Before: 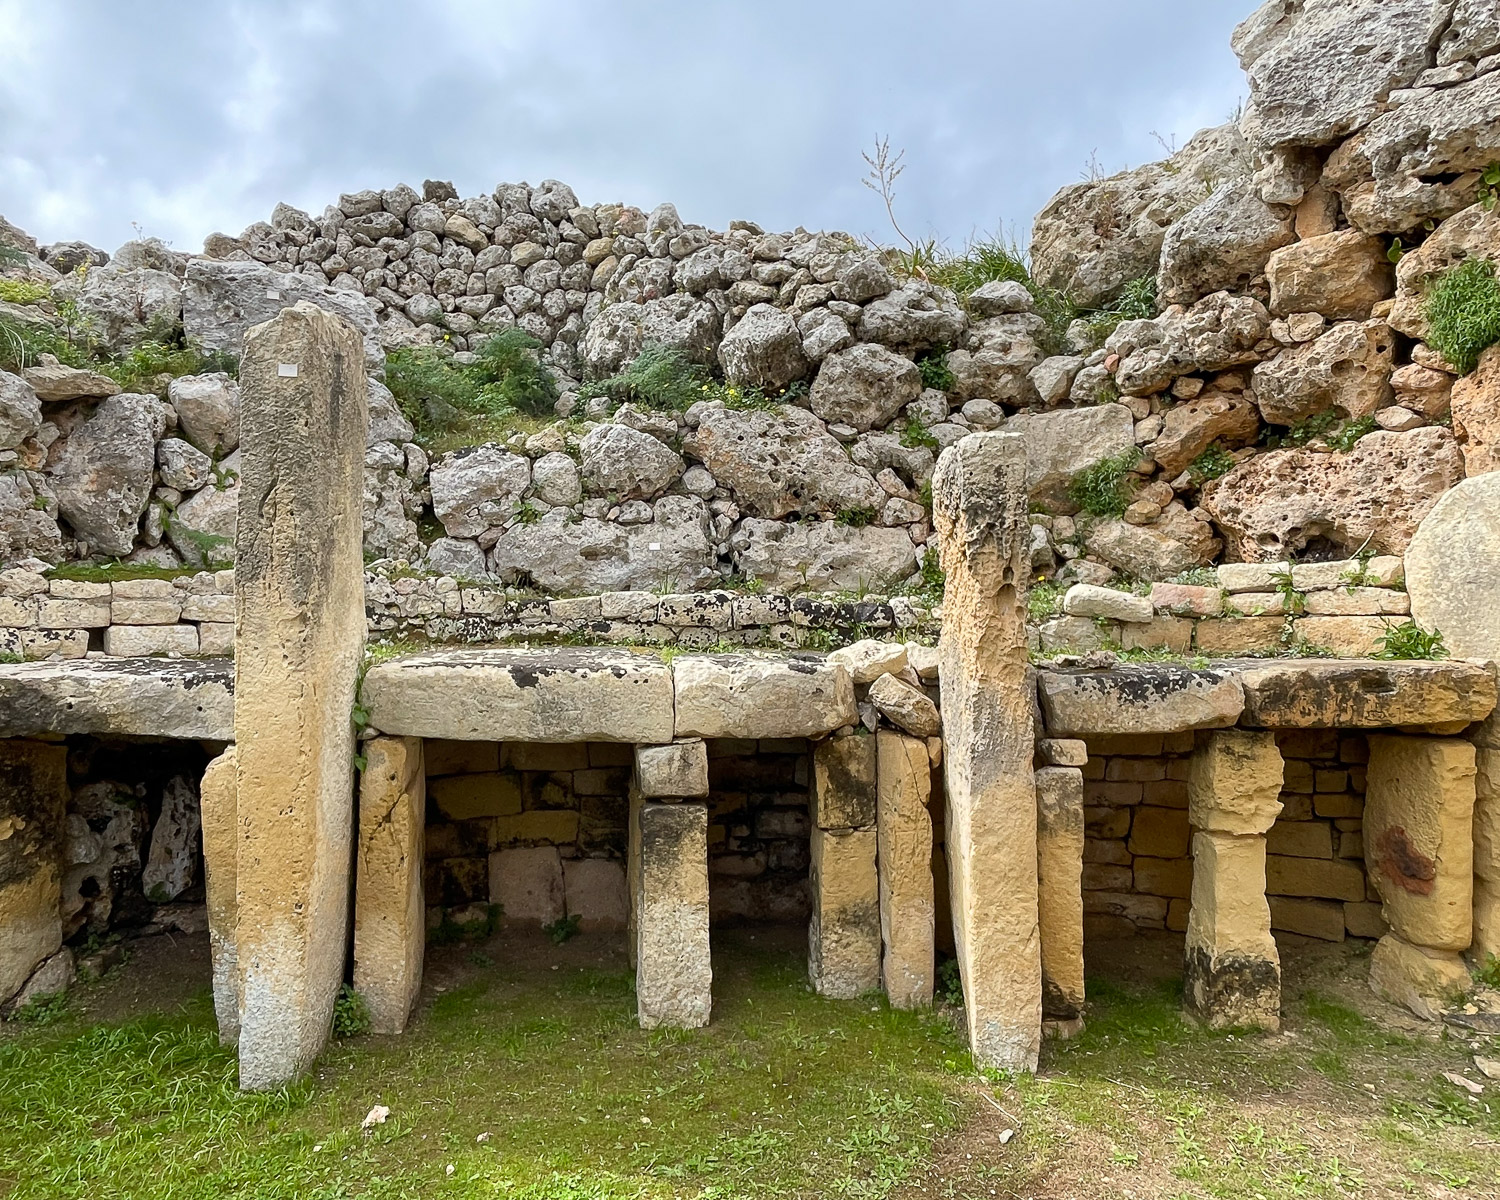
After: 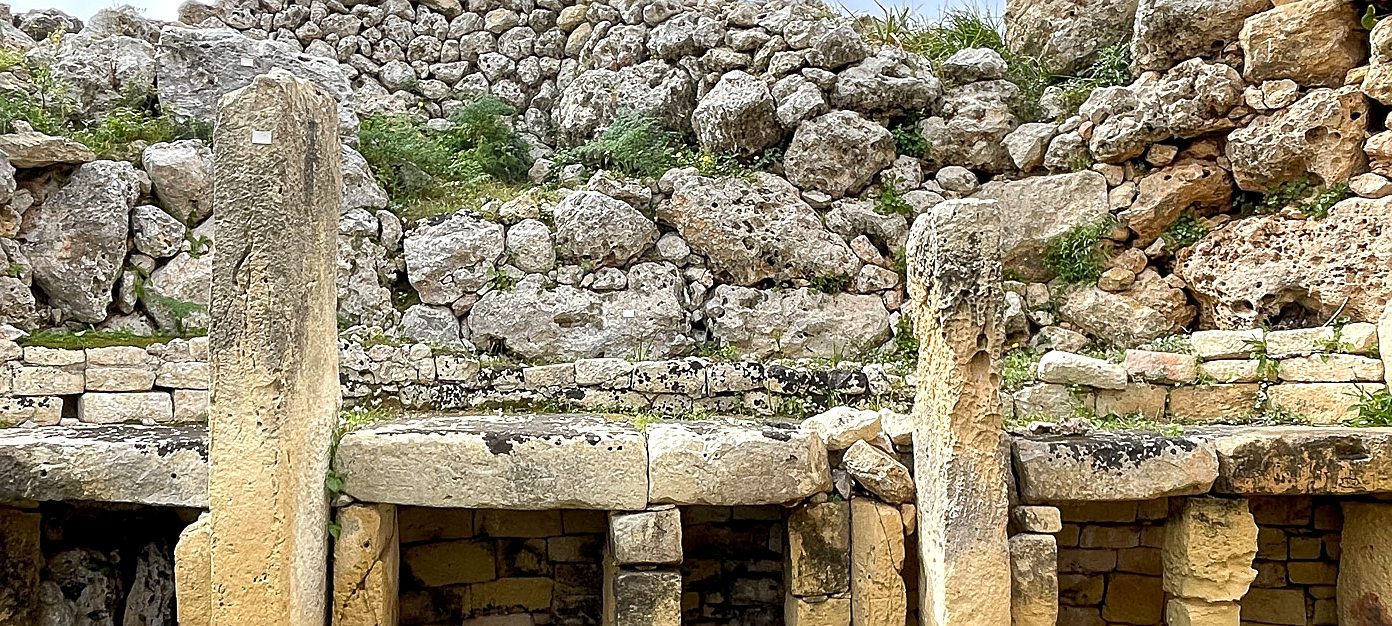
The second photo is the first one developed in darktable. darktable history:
exposure: exposure 0.298 EV, compensate highlight preservation false
sharpen: on, module defaults
crop: left 1.767%, top 19.493%, right 5.37%, bottom 28.307%
local contrast: highlights 100%, shadows 103%, detail 119%, midtone range 0.2
